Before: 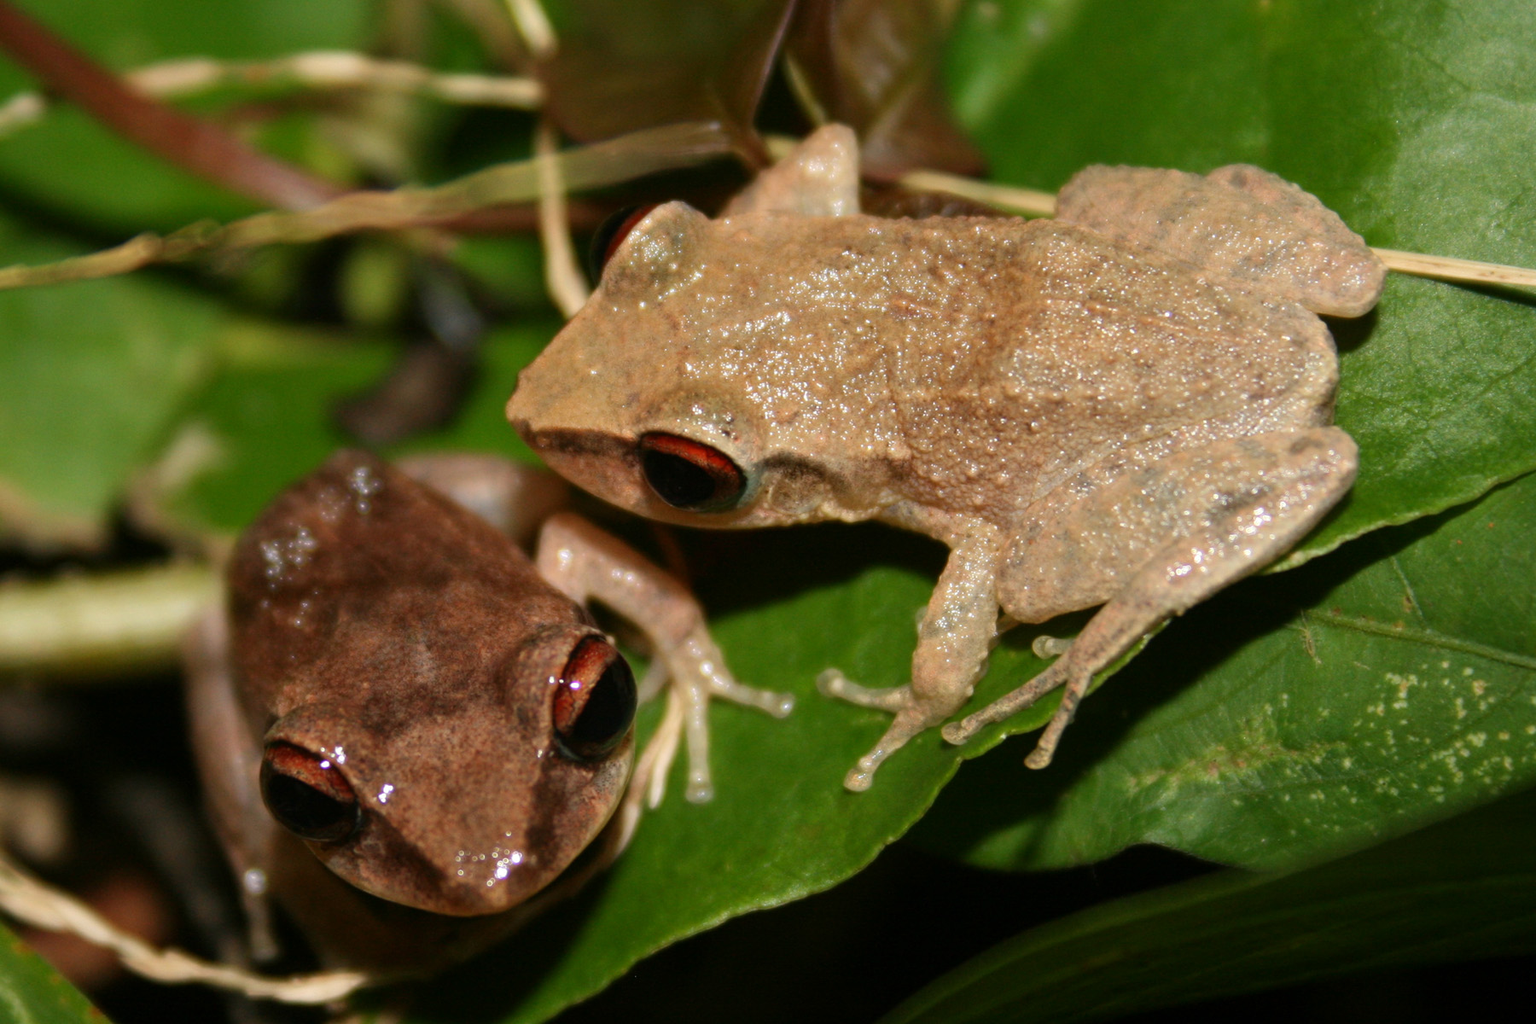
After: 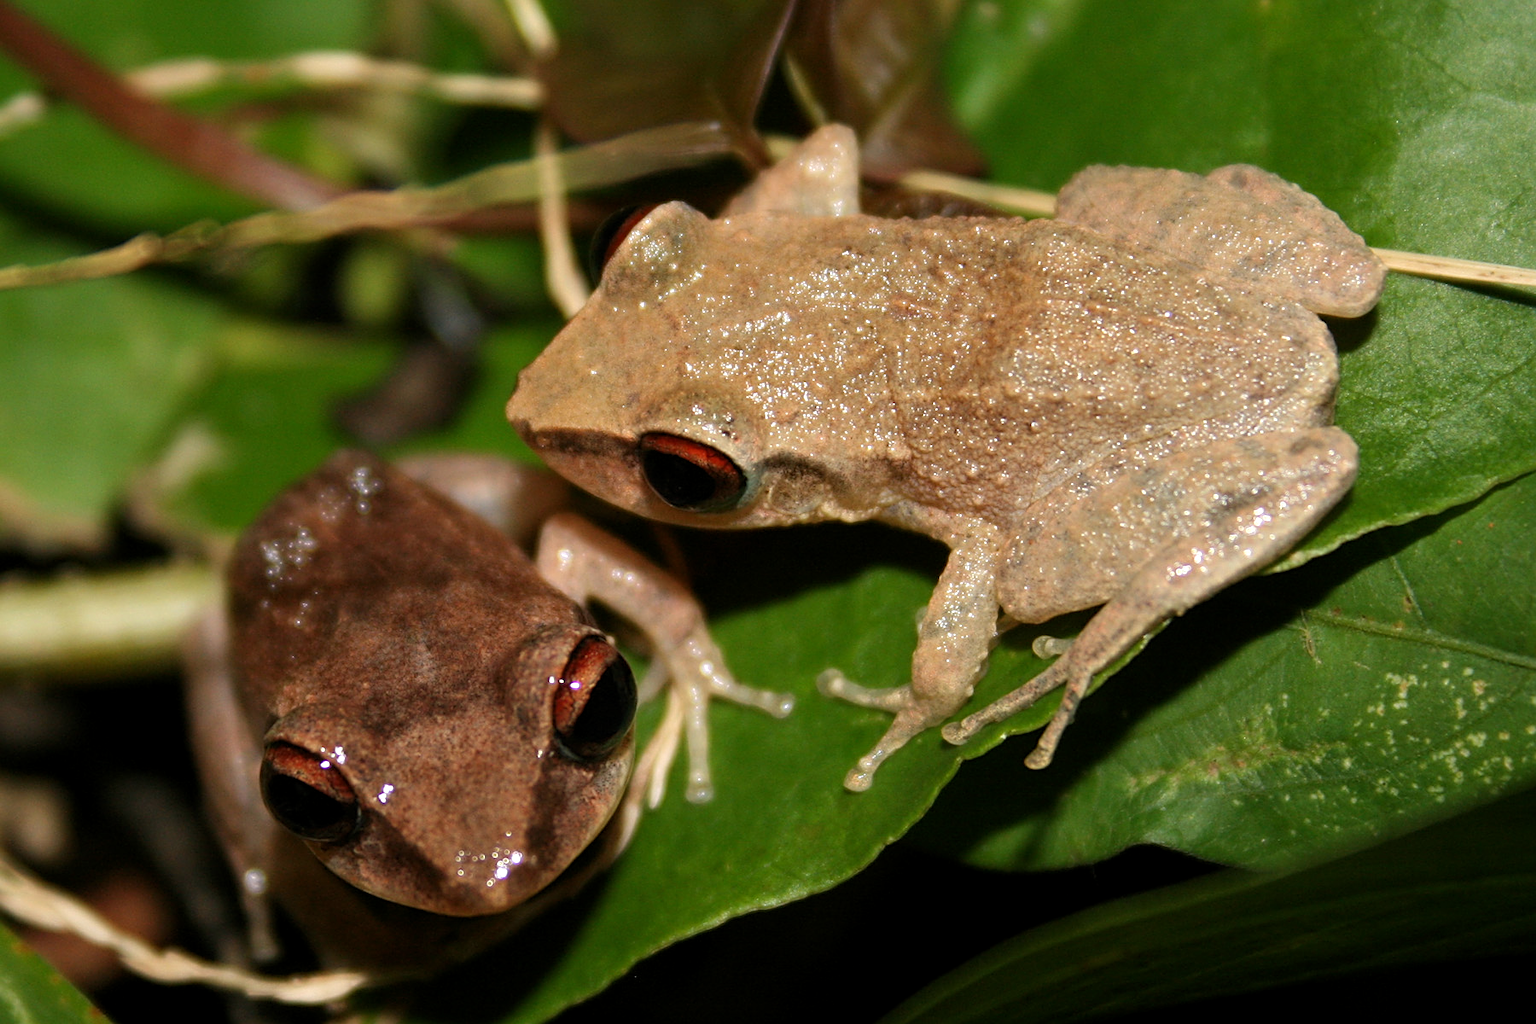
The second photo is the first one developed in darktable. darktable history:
levels: levels [0.016, 0.492, 0.969]
sharpen: on, module defaults
